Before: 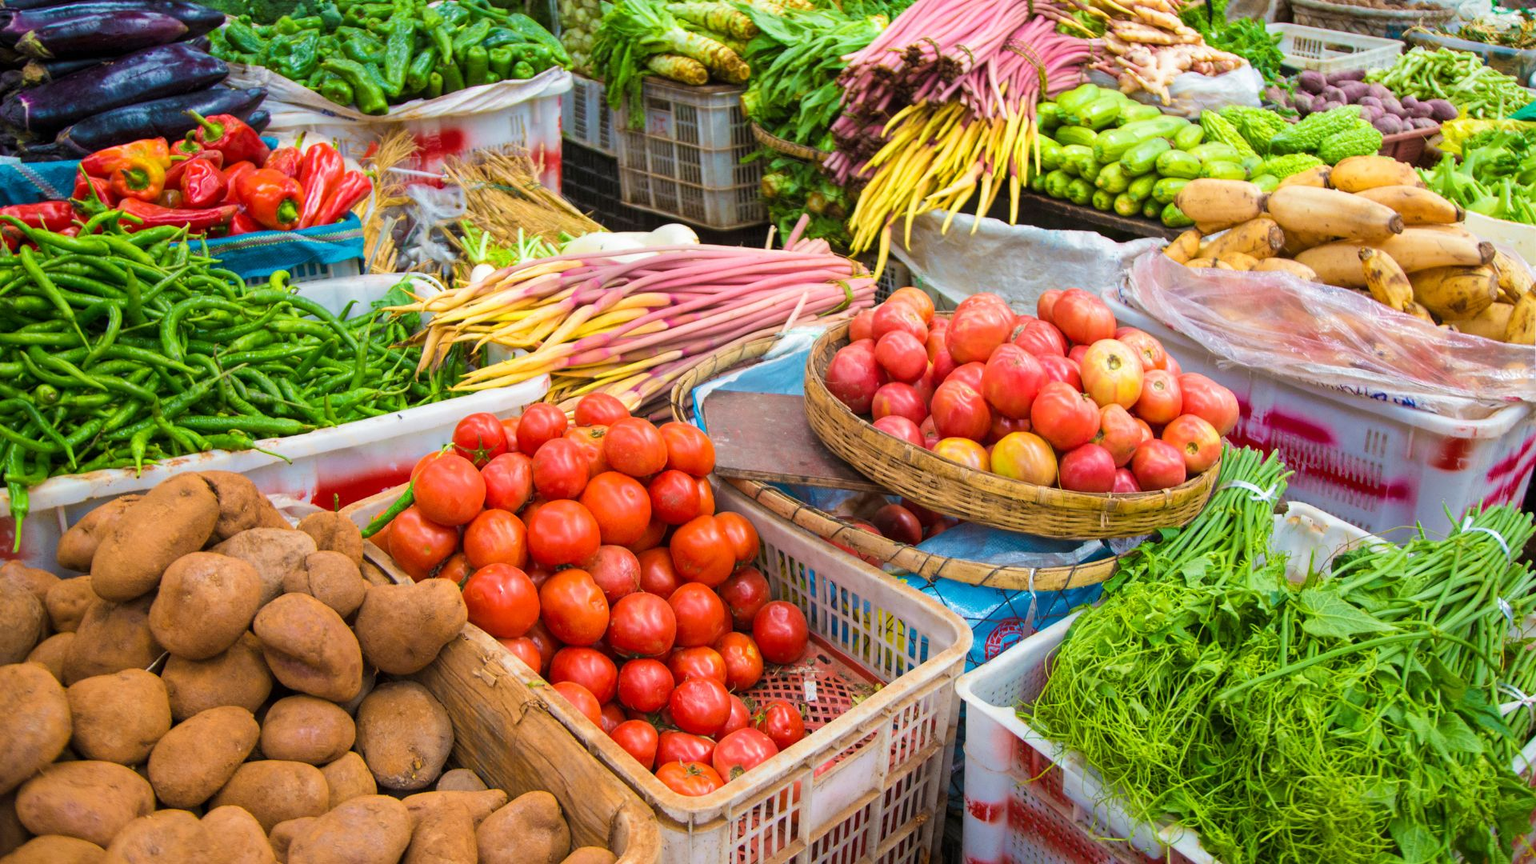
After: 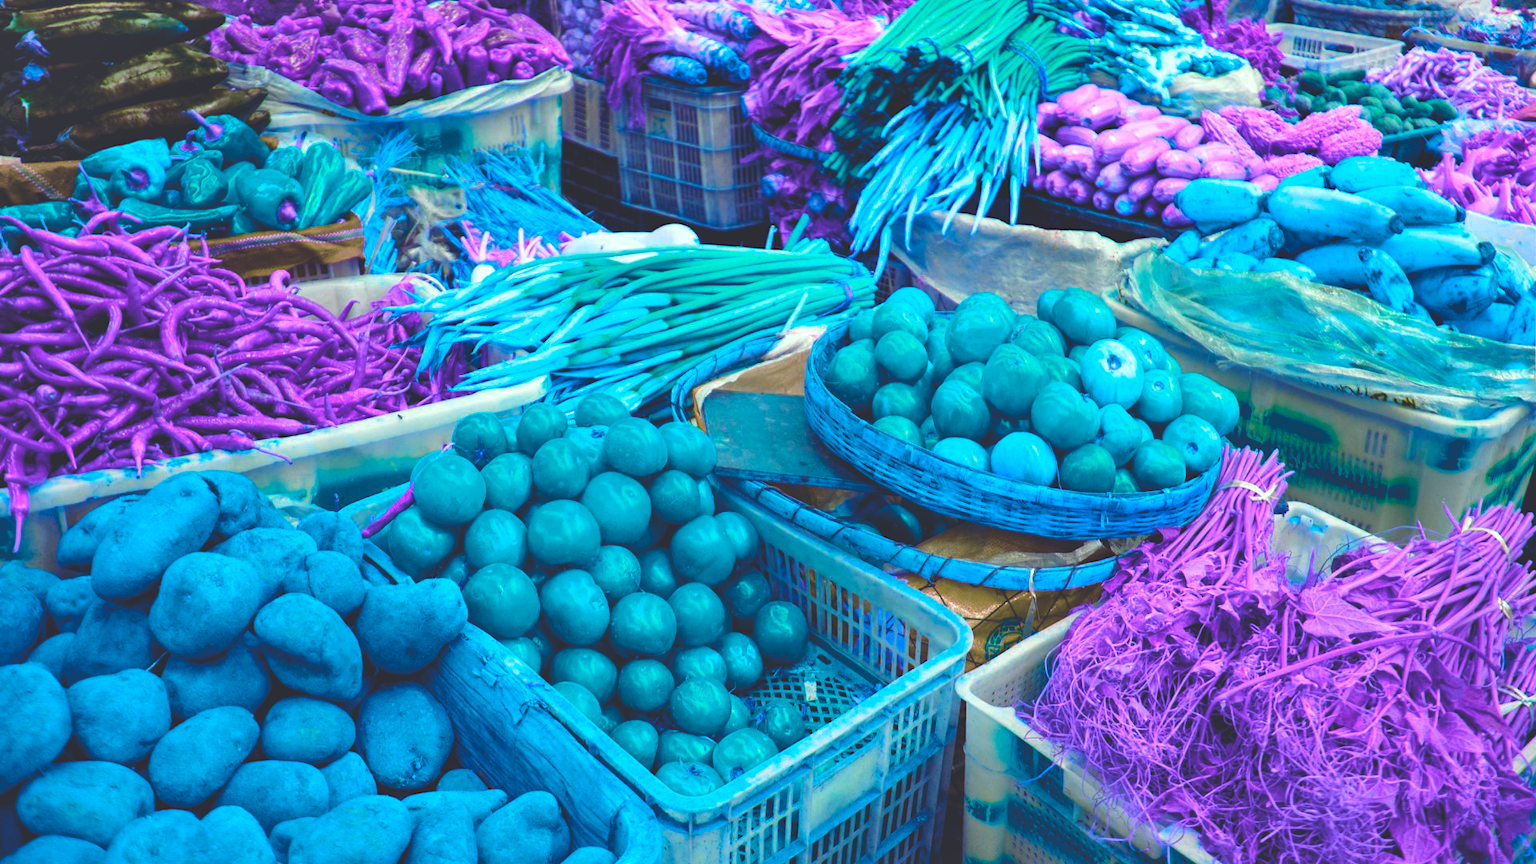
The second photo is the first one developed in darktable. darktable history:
exposure: black level correction 0.01, exposure 0.011 EV, compensate highlight preservation false
rgb curve: curves: ch0 [(0, 0.186) (0.314, 0.284) (0.576, 0.466) (0.805, 0.691) (0.936, 0.886)]; ch1 [(0, 0.186) (0.314, 0.284) (0.581, 0.534) (0.771, 0.746) (0.936, 0.958)]; ch2 [(0, 0.216) (0.275, 0.39) (1, 1)], mode RGB, independent channels, compensate middle gray true, preserve colors none
shadows and highlights: low approximation 0.01, soften with gaussian
color balance rgb: hue shift 180°, global vibrance 50%, contrast 0.32%
